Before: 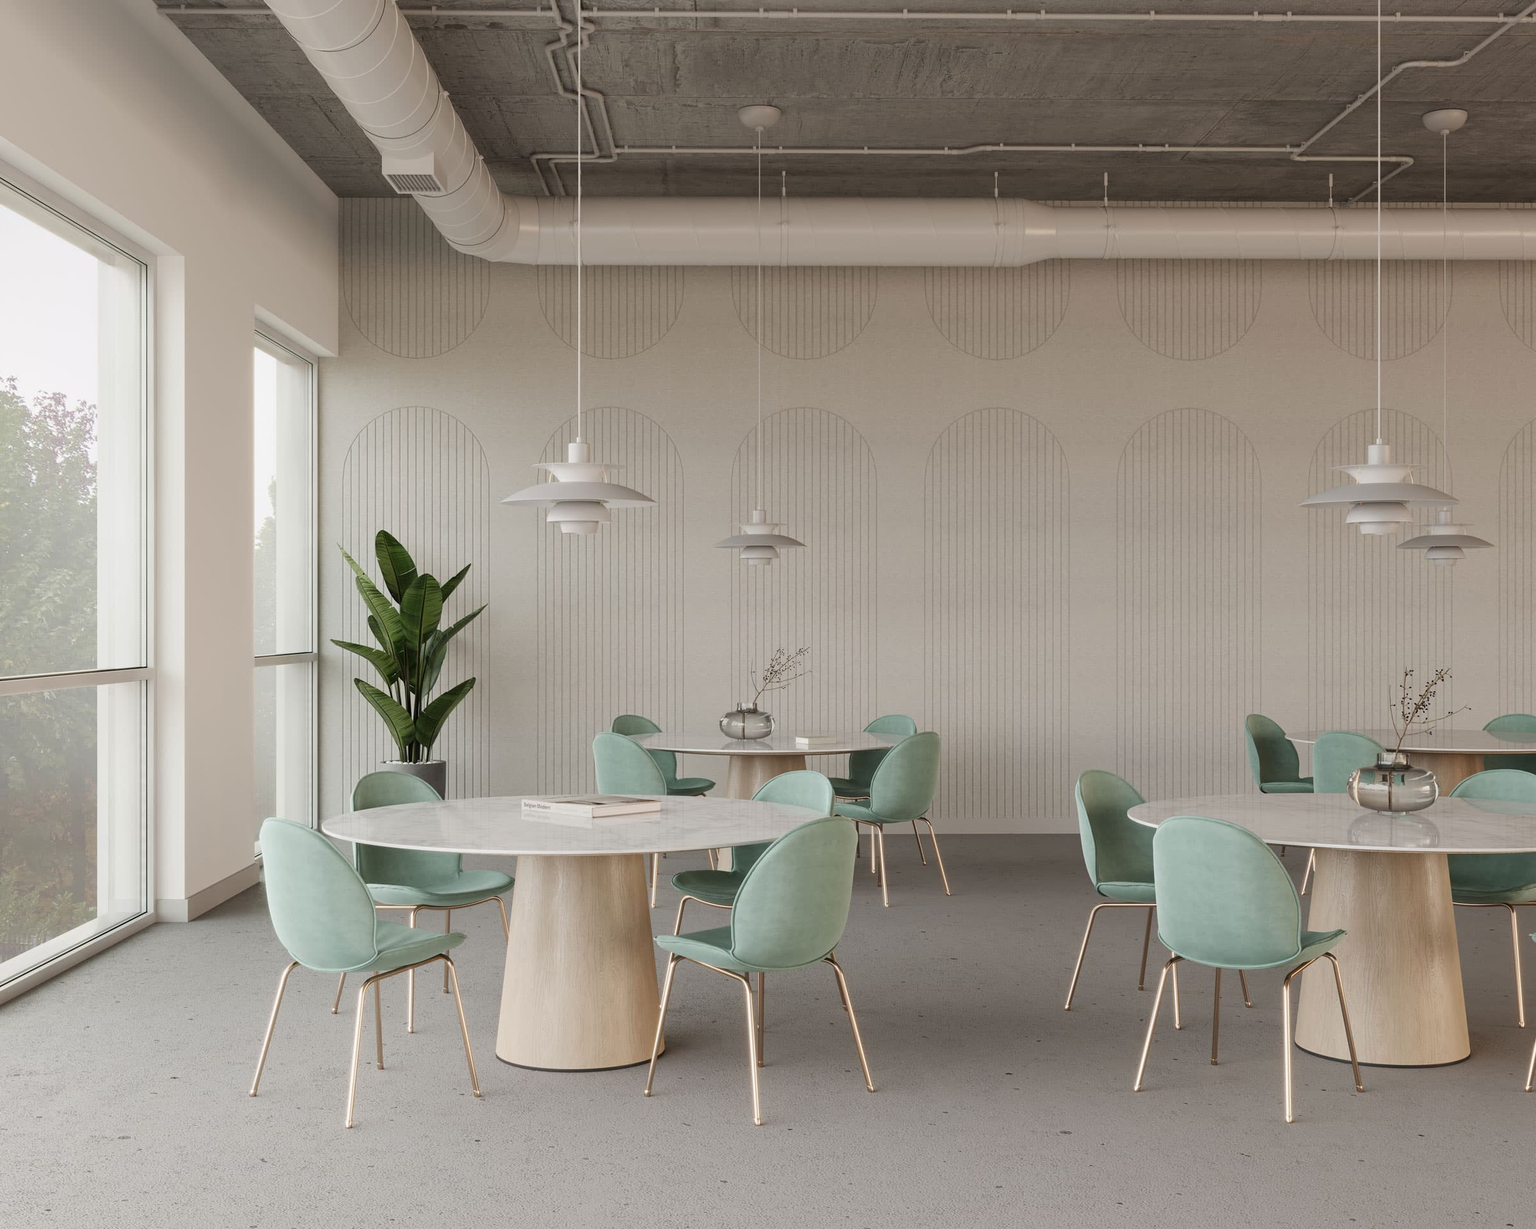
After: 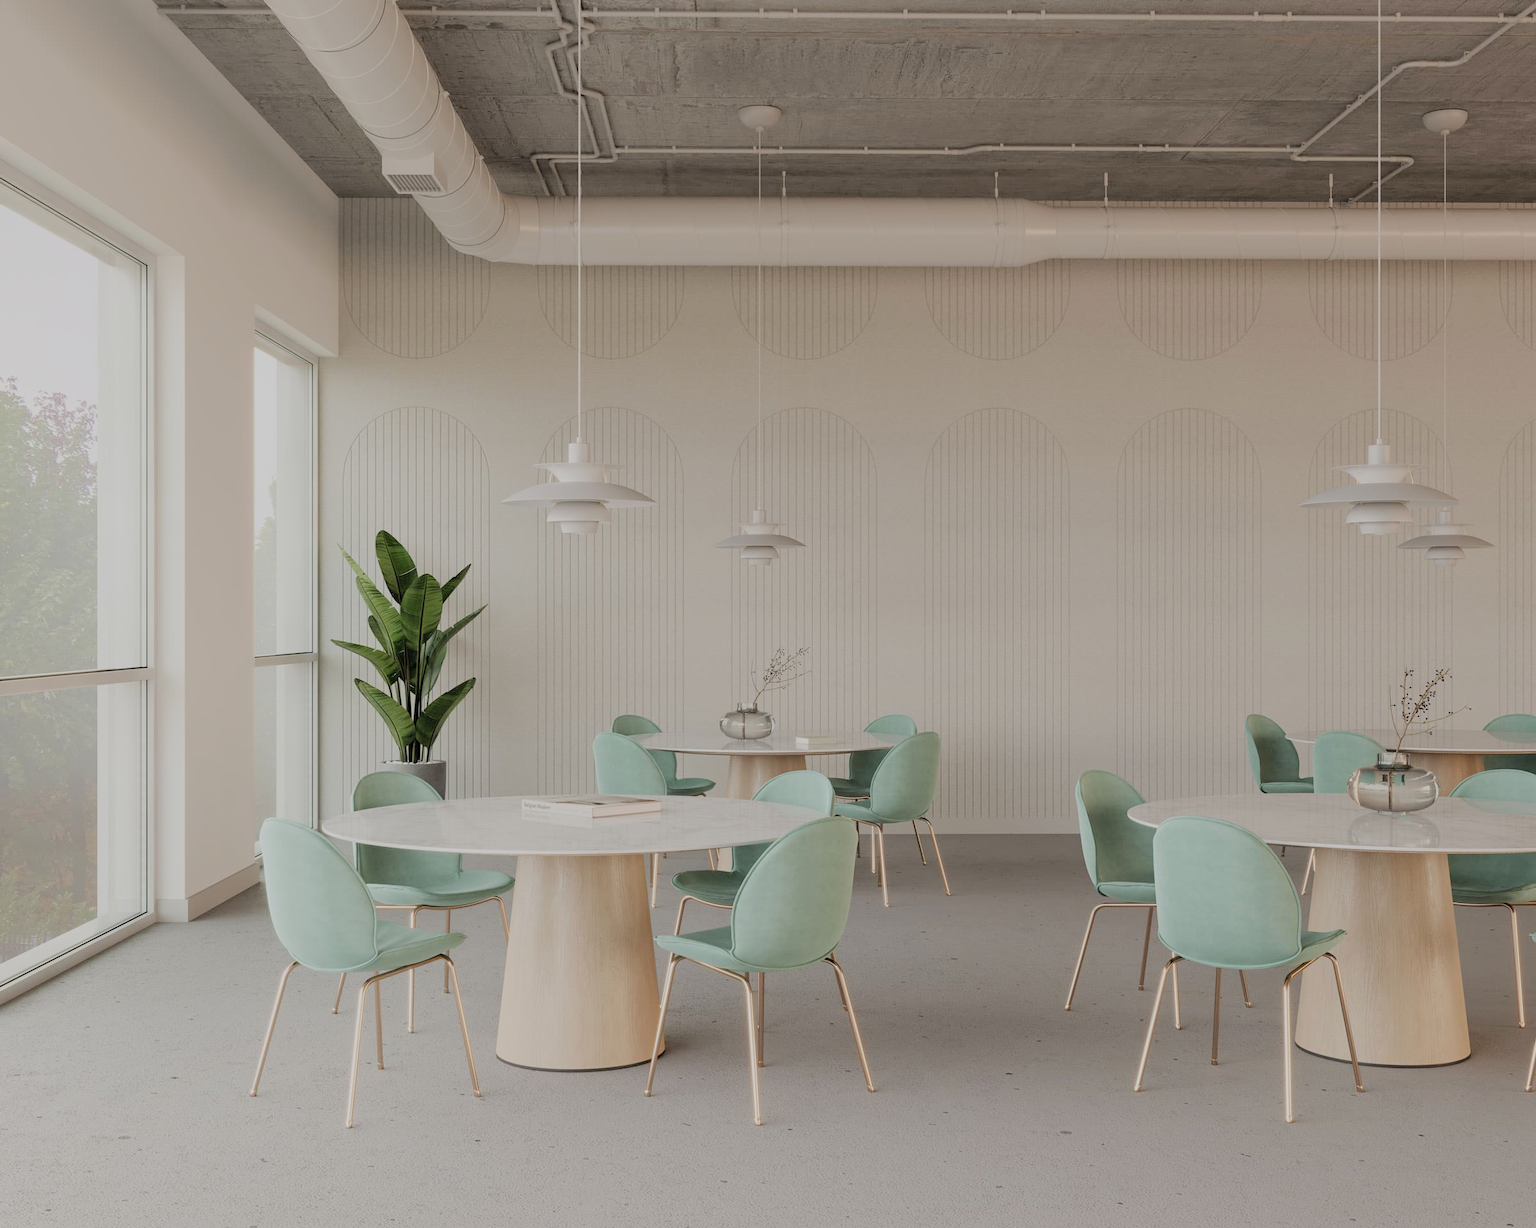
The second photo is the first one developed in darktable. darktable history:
exposure: exposure -0.021 EV, compensate highlight preservation false
filmic rgb: black relative exposure -6.59 EV, white relative exposure 4.71 EV, hardness 3.13, contrast 0.805
contrast brightness saturation: brightness 0.09, saturation 0.19
